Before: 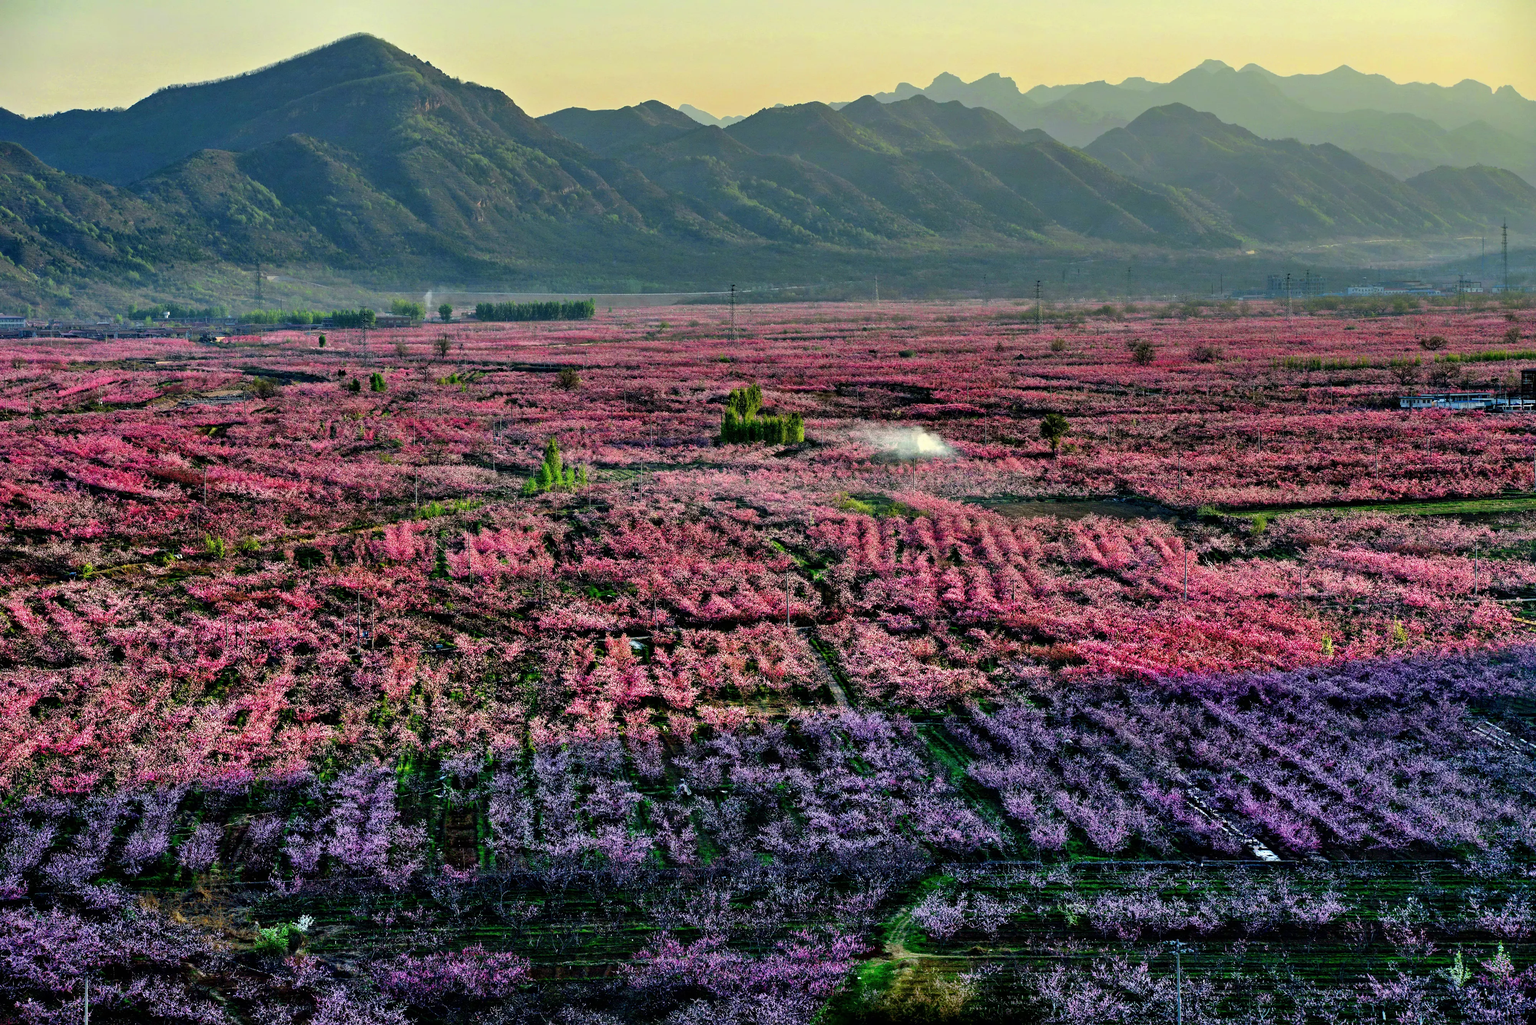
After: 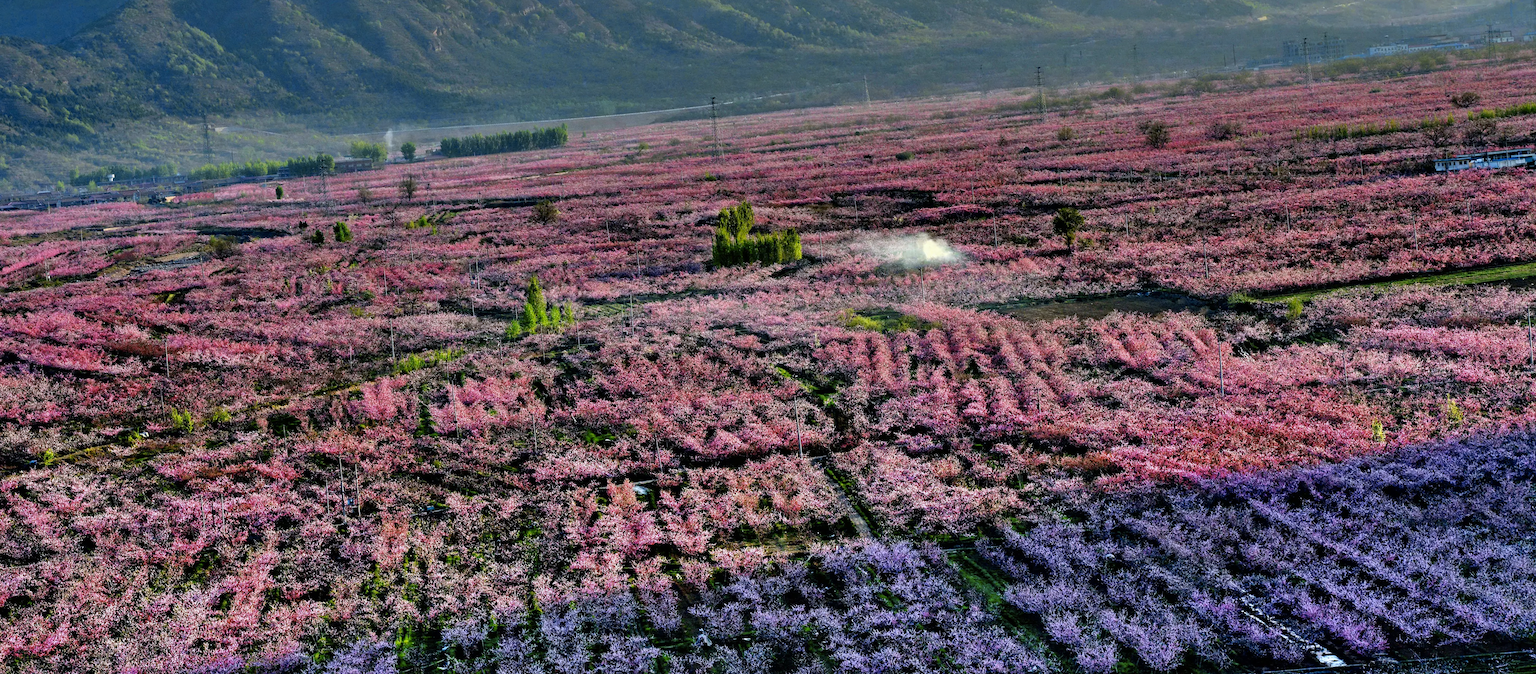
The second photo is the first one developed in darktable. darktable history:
white balance: red 0.976, blue 1.04
crop: top 16.727%, bottom 16.727%
rotate and perspective: rotation -4.57°, crop left 0.054, crop right 0.944, crop top 0.087, crop bottom 0.914
color contrast: green-magenta contrast 0.8, blue-yellow contrast 1.1, unbound 0
